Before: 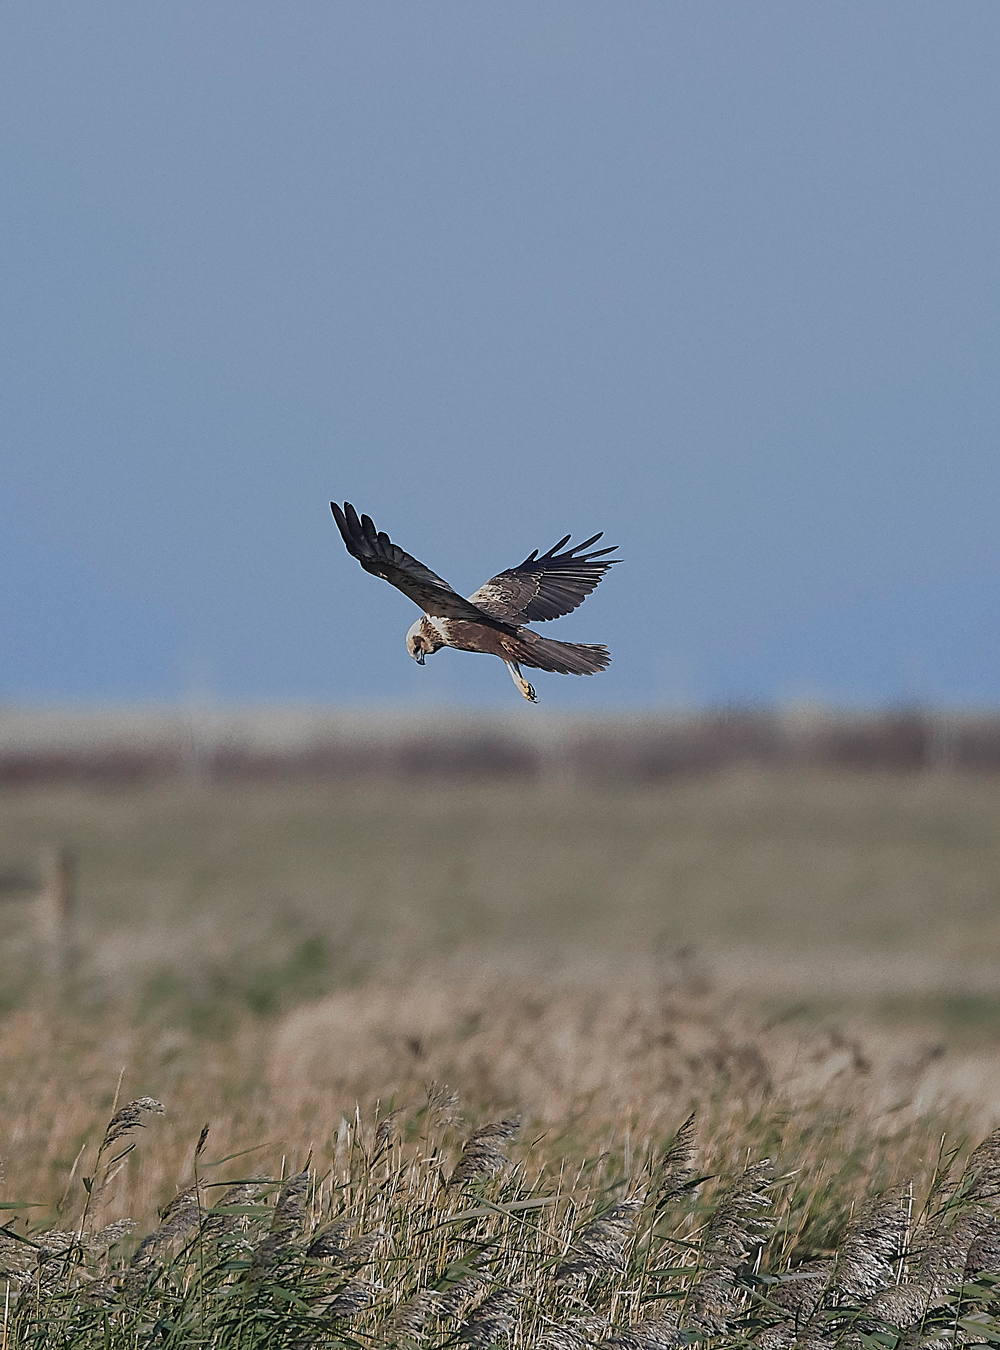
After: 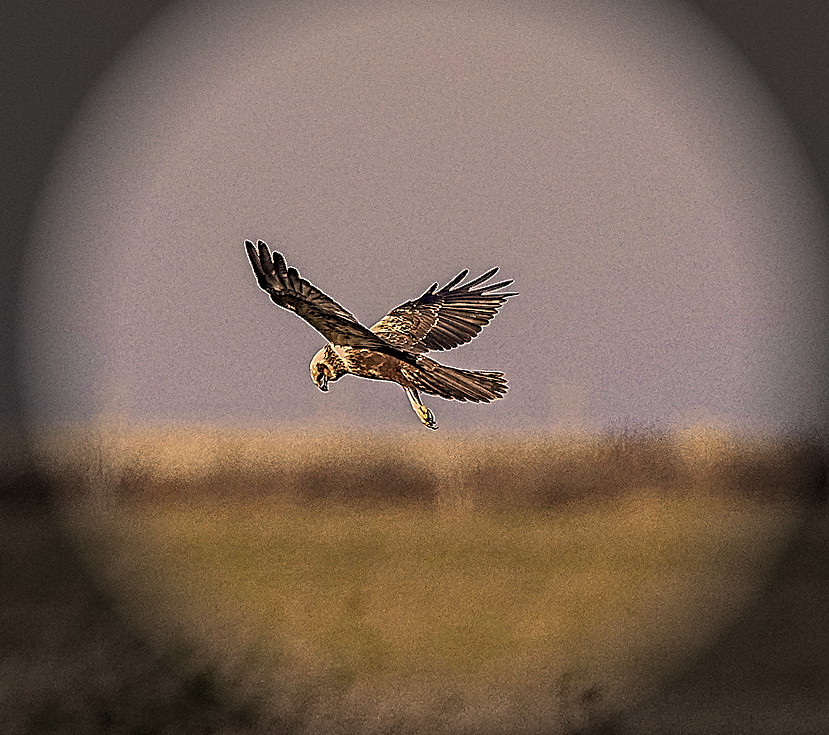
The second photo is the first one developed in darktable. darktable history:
contrast equalizer: octaves 7, y [[0.406, 0.494, 0.589, 0.753, 0.877, 0.999], [0.5 ×6], [0.5 ×6], [0 ×6], [0 ×6]]
crop and rotate: top 10.605%, bottom 33.274%
color correction: highlights a* 17.94, highlights b* 35.39, shadows a* 1.48, shadows b* 6.42, saturation 1.01
local contrast: on, module defaults
rotate and perspective: rotation 0.72°, lens shift (vertical) -0.352, lens shift (horizontal) -0.051, crop left 0.152, crop right 0.859, crop top 0.019, crop bottom 0.964
vignetting: fall-off start 76.42%, fall-off radius 27.36%, brightness -0.872, center (0.037, -0.09), width/height ratio 0.971
haze removal: compatibility mode true, adaptive false
